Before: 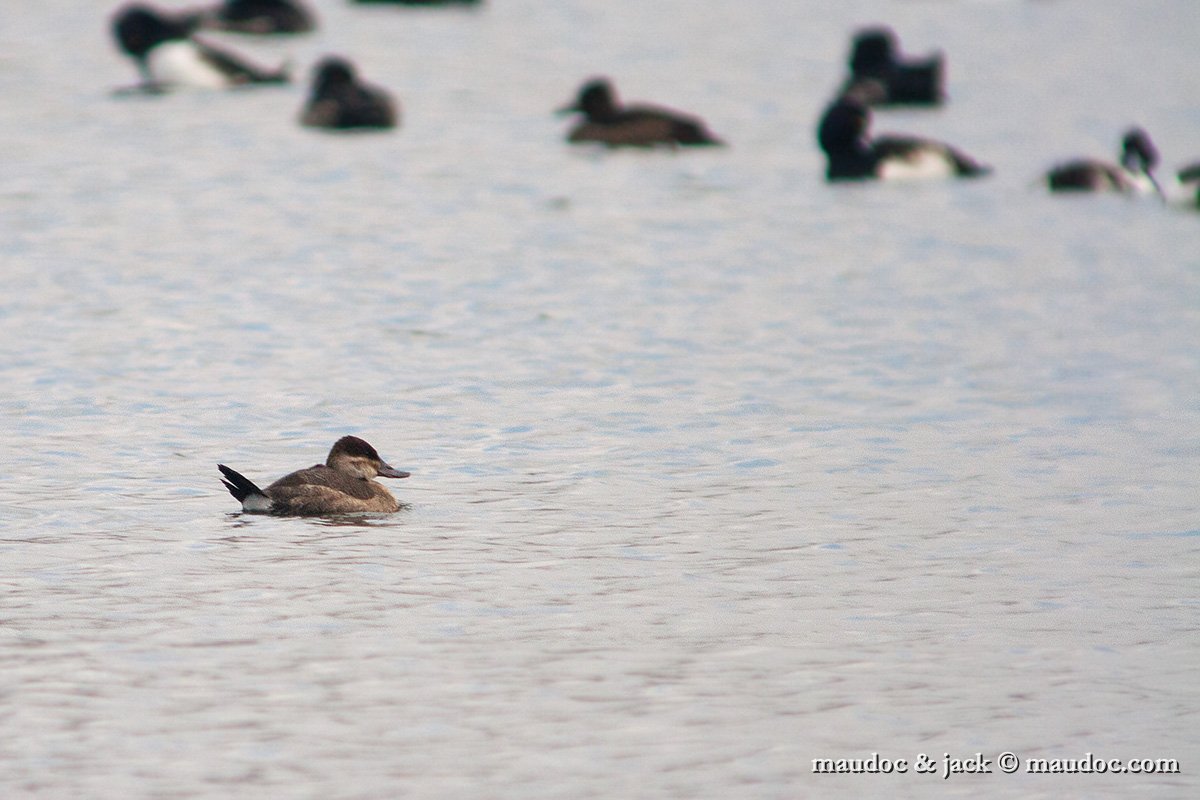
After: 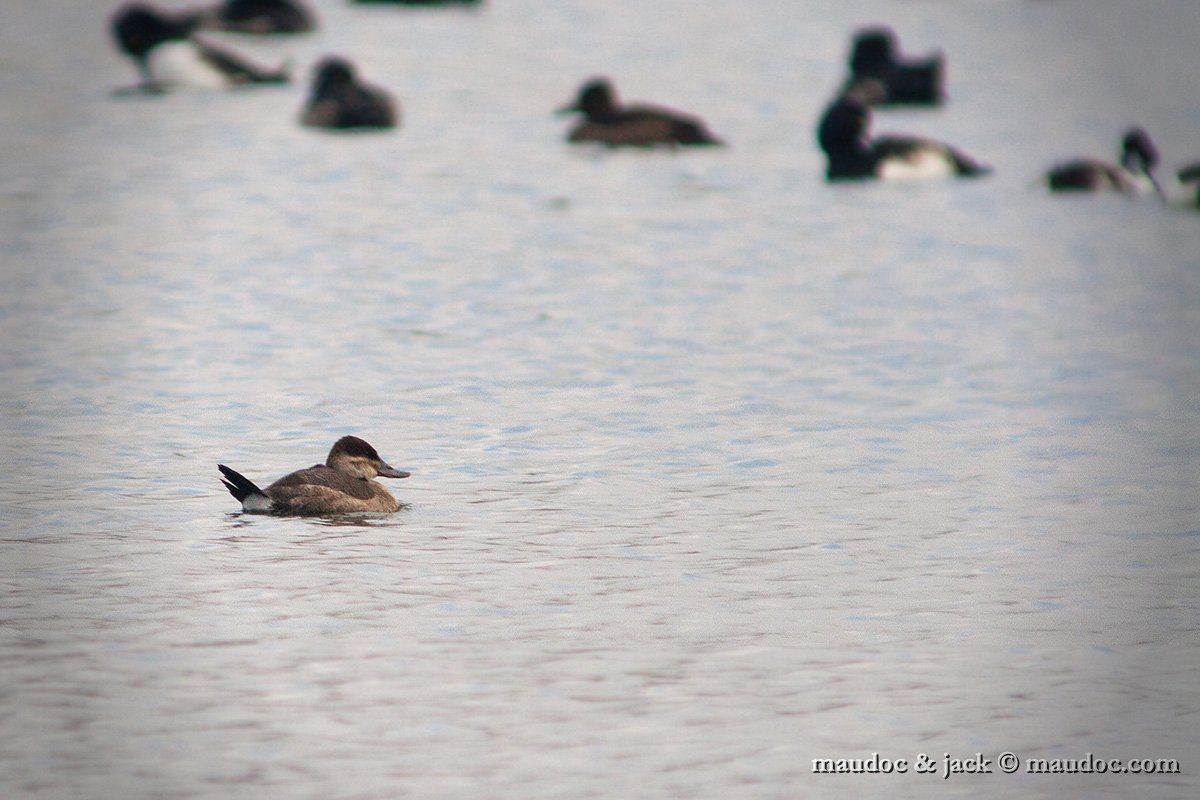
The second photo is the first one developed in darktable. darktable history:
vignetting: fall-off start 68.03%, fall-off radius 30.3%, saturation -0.032, width/height ratio 0.99, shape 0.842, unbound false
